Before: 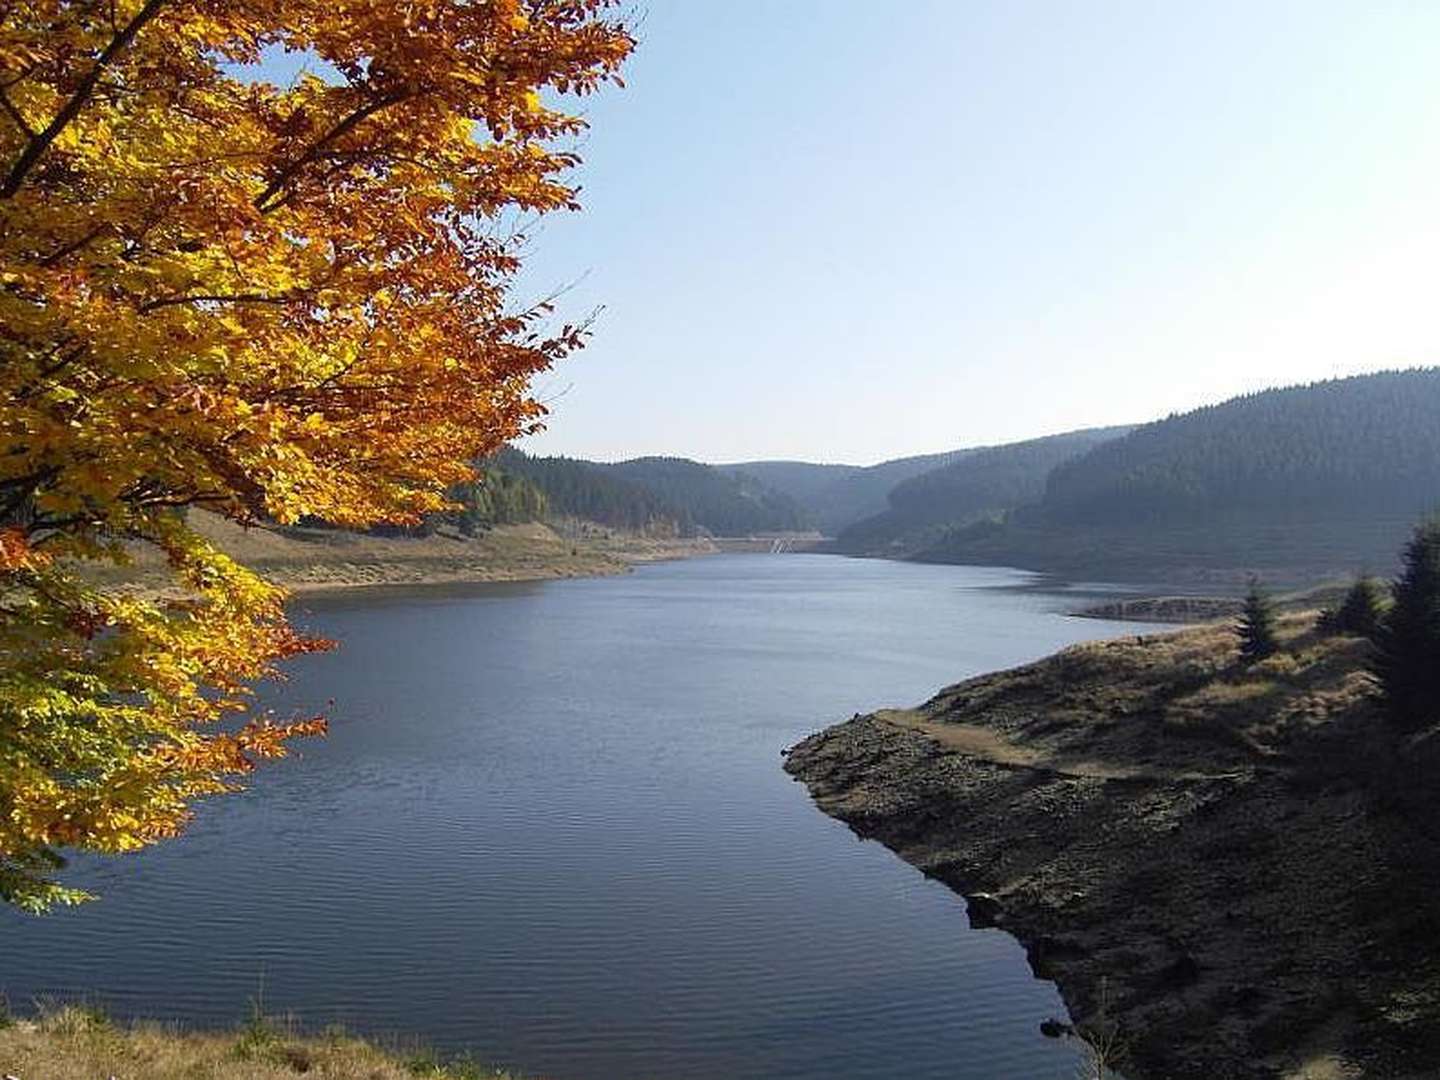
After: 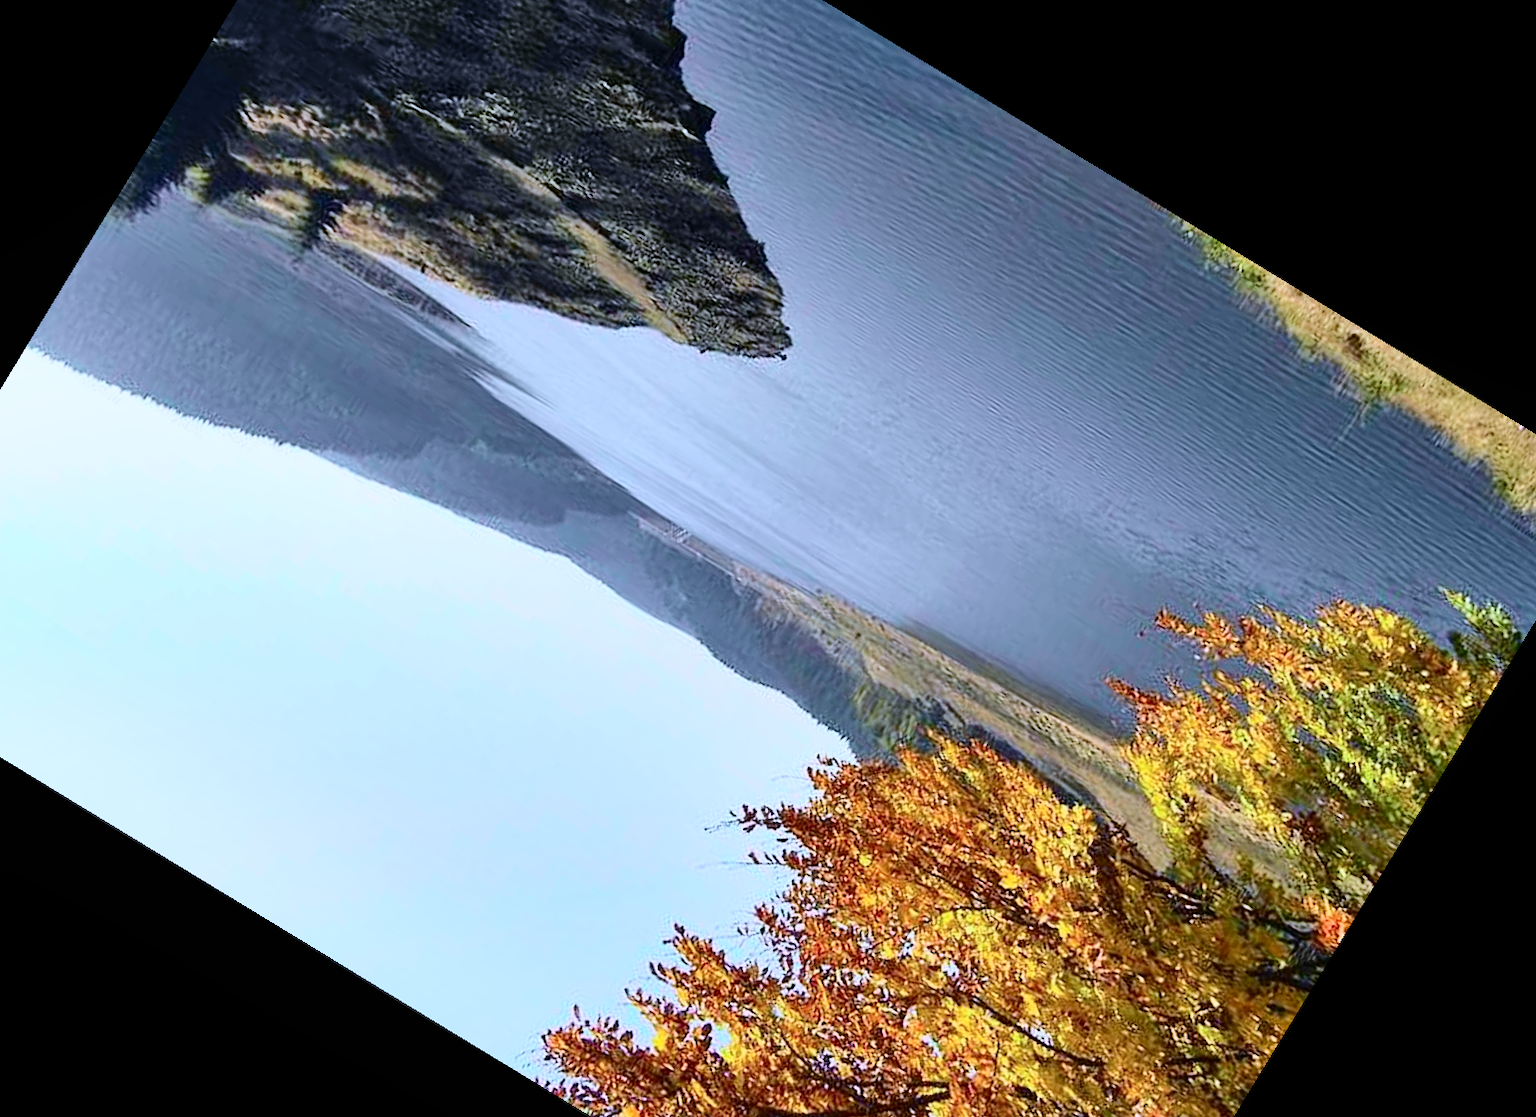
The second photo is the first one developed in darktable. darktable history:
contrast brightness saturation: contrast 0.05, brightness 0.06, saturation 0.01
tone curve: curves: ch0 [(0, 0) (0.114, 0.083) (0.291, 0.3) (0.447, 0.535) (0.602, 0.712) (0.772, 0.864) (0.999, 0.978)]; ch1 [(0, 0) (0.389, 0.352) (0.458, 0.433) (0.486, 0.474) (0.509, 0.505) (0.535, 0.541) (0.555, 0.557) (0.677, 0.724) (1, 1)]; ch2 [(0, 0) (0.369, 0.388) (0.449, 0.431) (0.501, 0.5) (0.528, 0.552) (0.561, 0.596) (0.697, 0.721) (1, 1)], color space Lab, independent channels, preserve colors none
crop and rotate: angle 148.68°, left 9.111%, top 15.603%, right 4.588%, bottom 17.041%
white balance: red 0.967, blue 1.119, emerald 0.756
shadows and highlights: soften with gaussian
